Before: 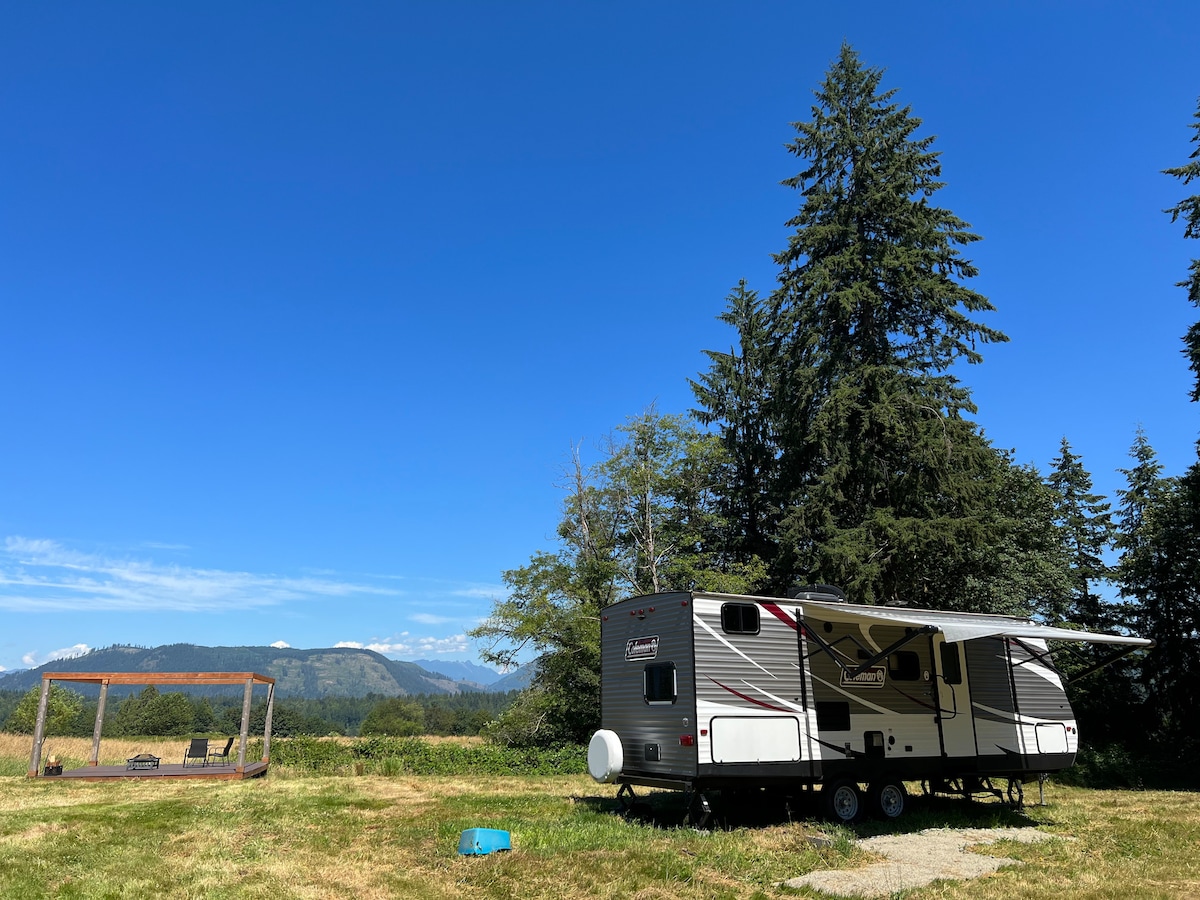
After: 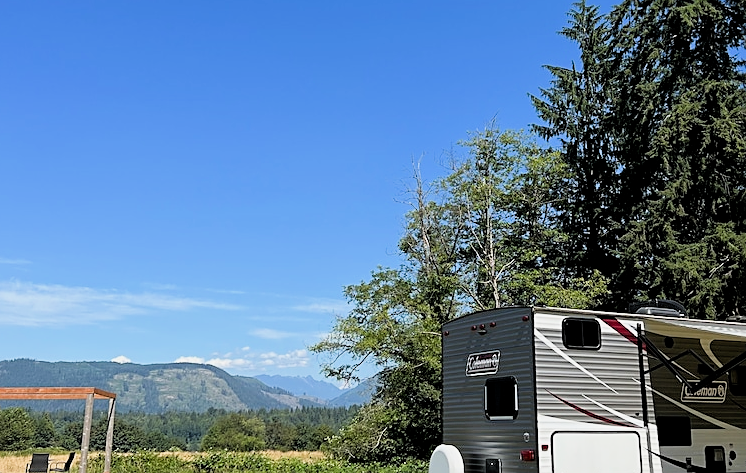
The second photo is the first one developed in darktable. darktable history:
crop: left 13.266%, top 31.685%, right 24.553%, bottom 15.732%
filmic rgb: black relative exposure -7.76 EV, white relative exposure 4.43 EV, target black luminance 0%, hardness 3.75, latitude 50.7%, contrast 1.065, highlights saturation mix 9.08%, shadows ↔ highlights balance -0.236%
sharpen: on, module defaults
exposure: black level correction 0, exposure 0.5 EV, compensate highlight preservation false
